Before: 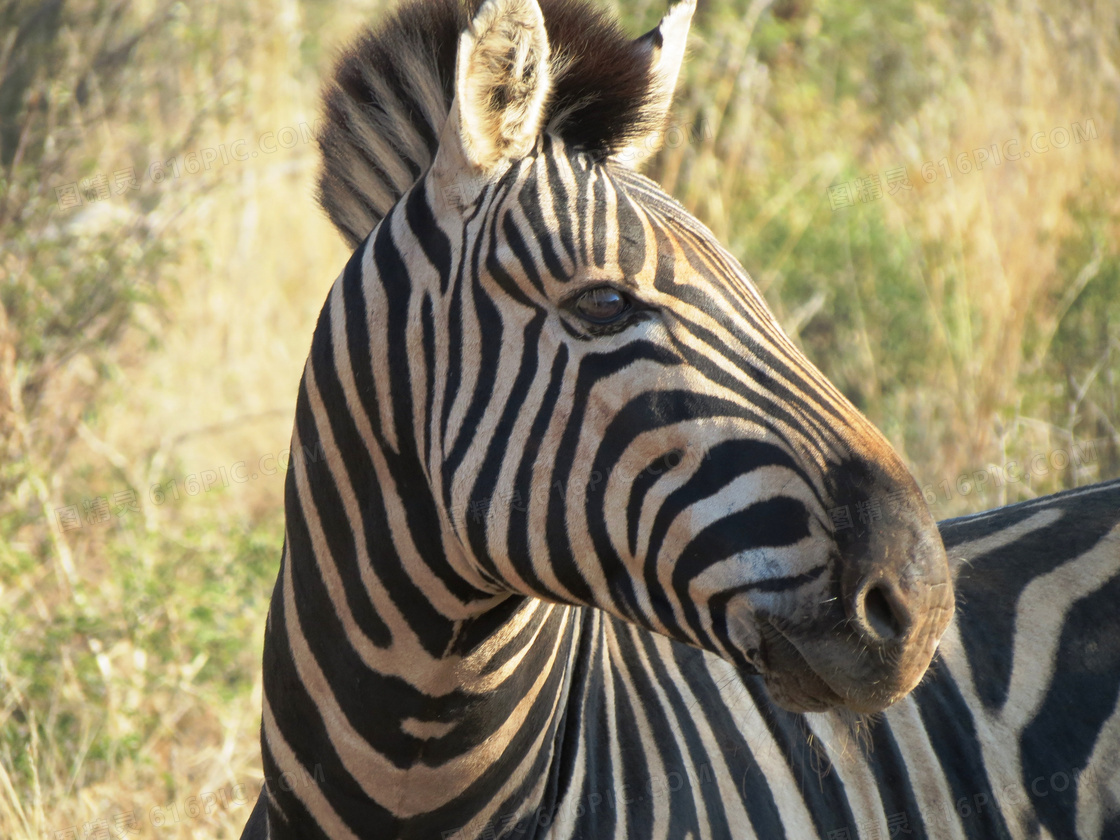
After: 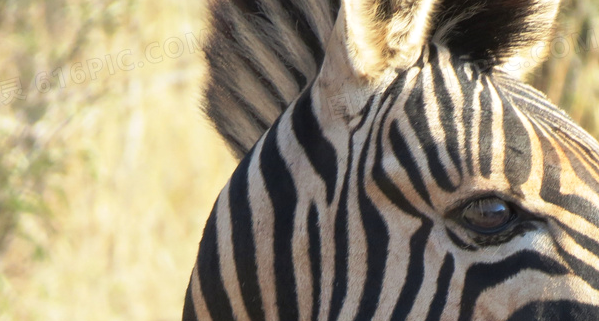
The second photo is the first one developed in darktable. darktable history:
crop: left 10.245%, top 10.715%, right 36.191%, bottom 51.044%
exposure: exposure 0.082 EV, compensate exposure bias true, compensate highlight preservation false
